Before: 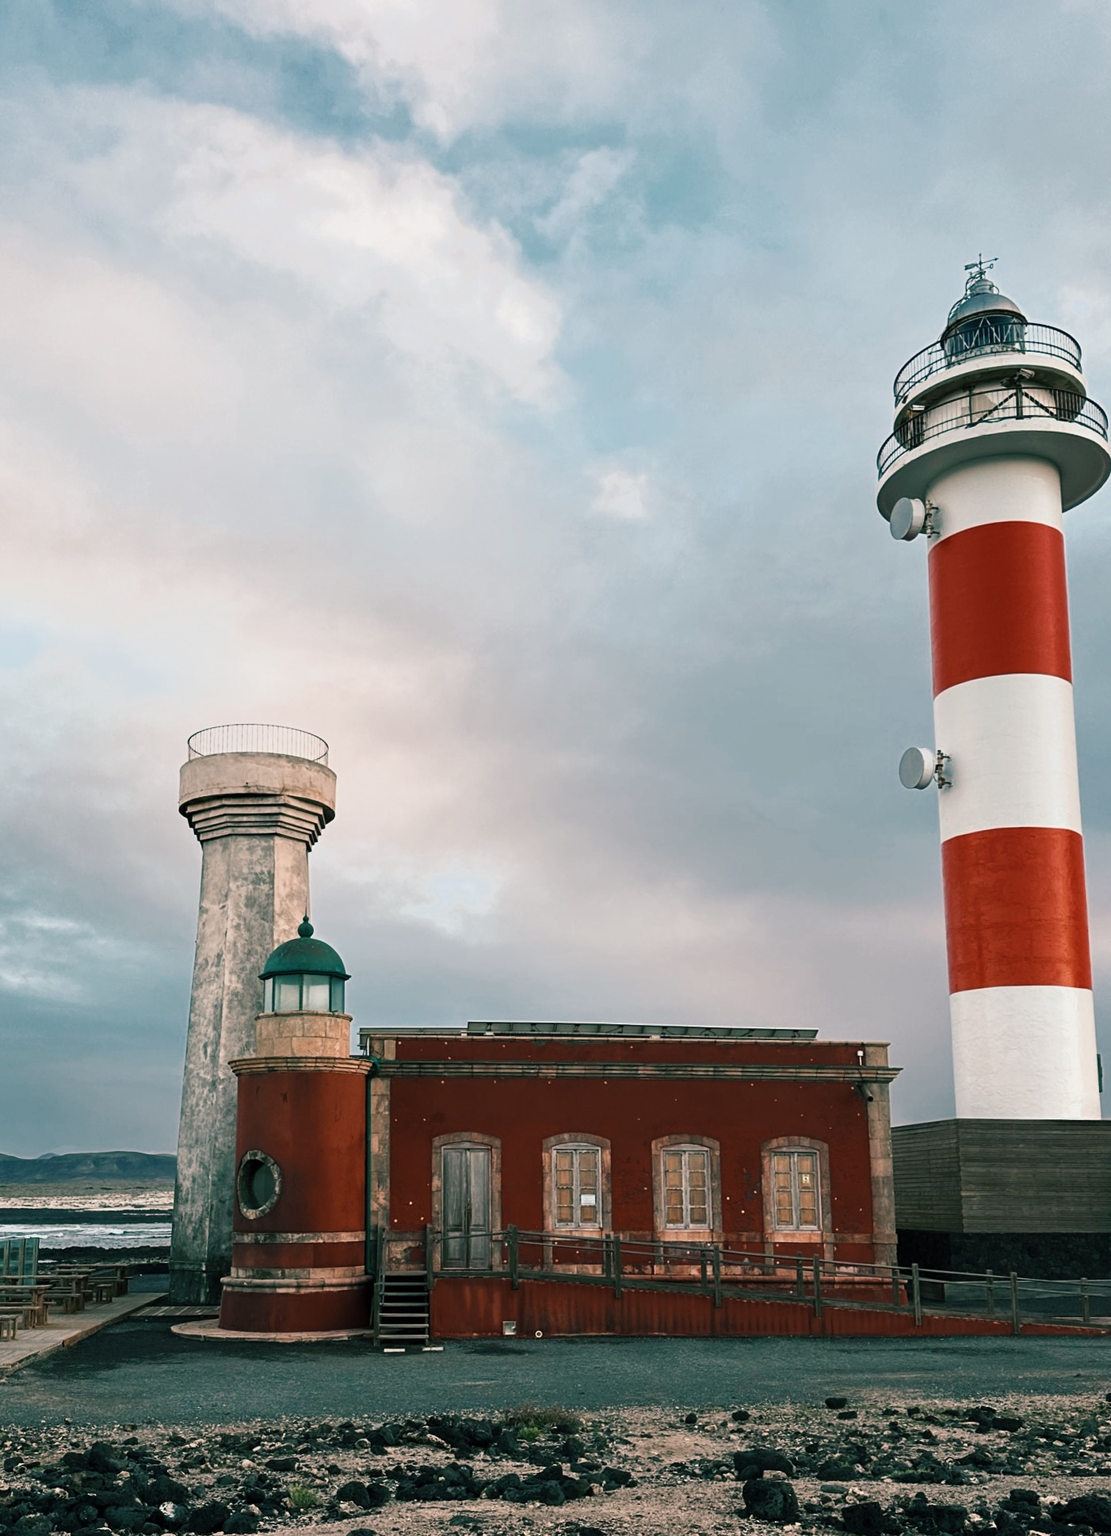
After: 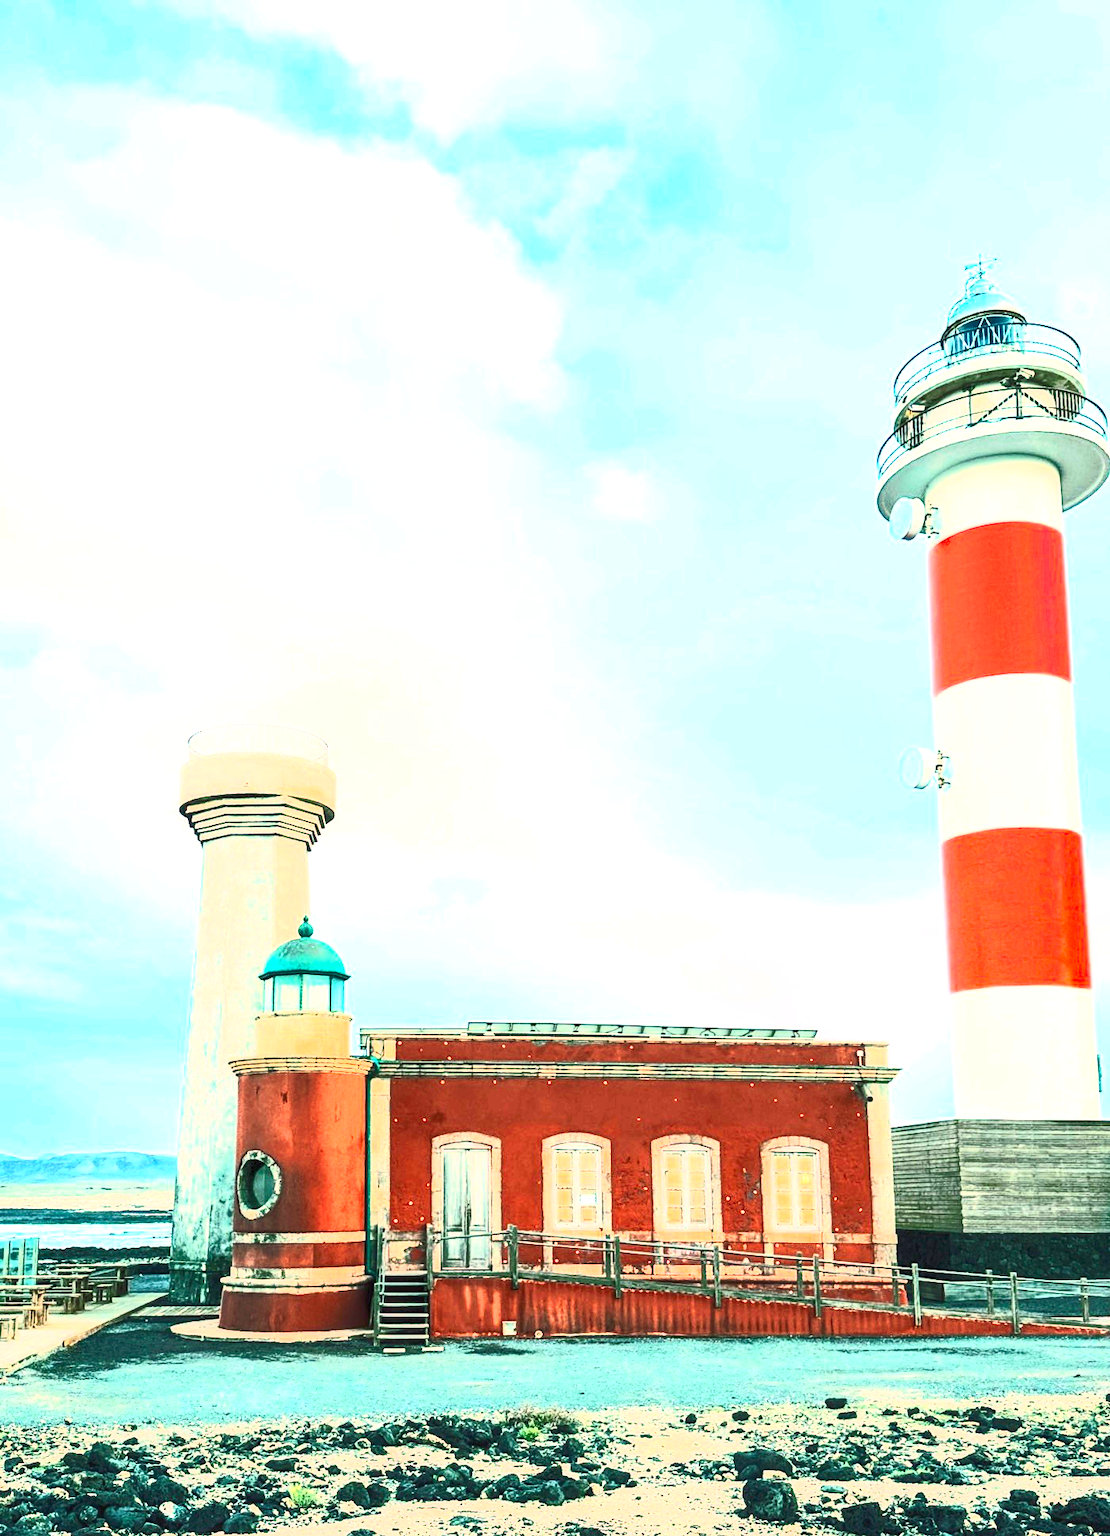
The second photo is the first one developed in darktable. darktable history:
local contrast: on, module defaults
contrast brightness saturation: contrast 0.837, brightness 0.581, saturation 0.581
color correction: highlights b* 0.022, saturation 0.991
exposure: exposure 2.219 EV, compensate highlight preservation false
